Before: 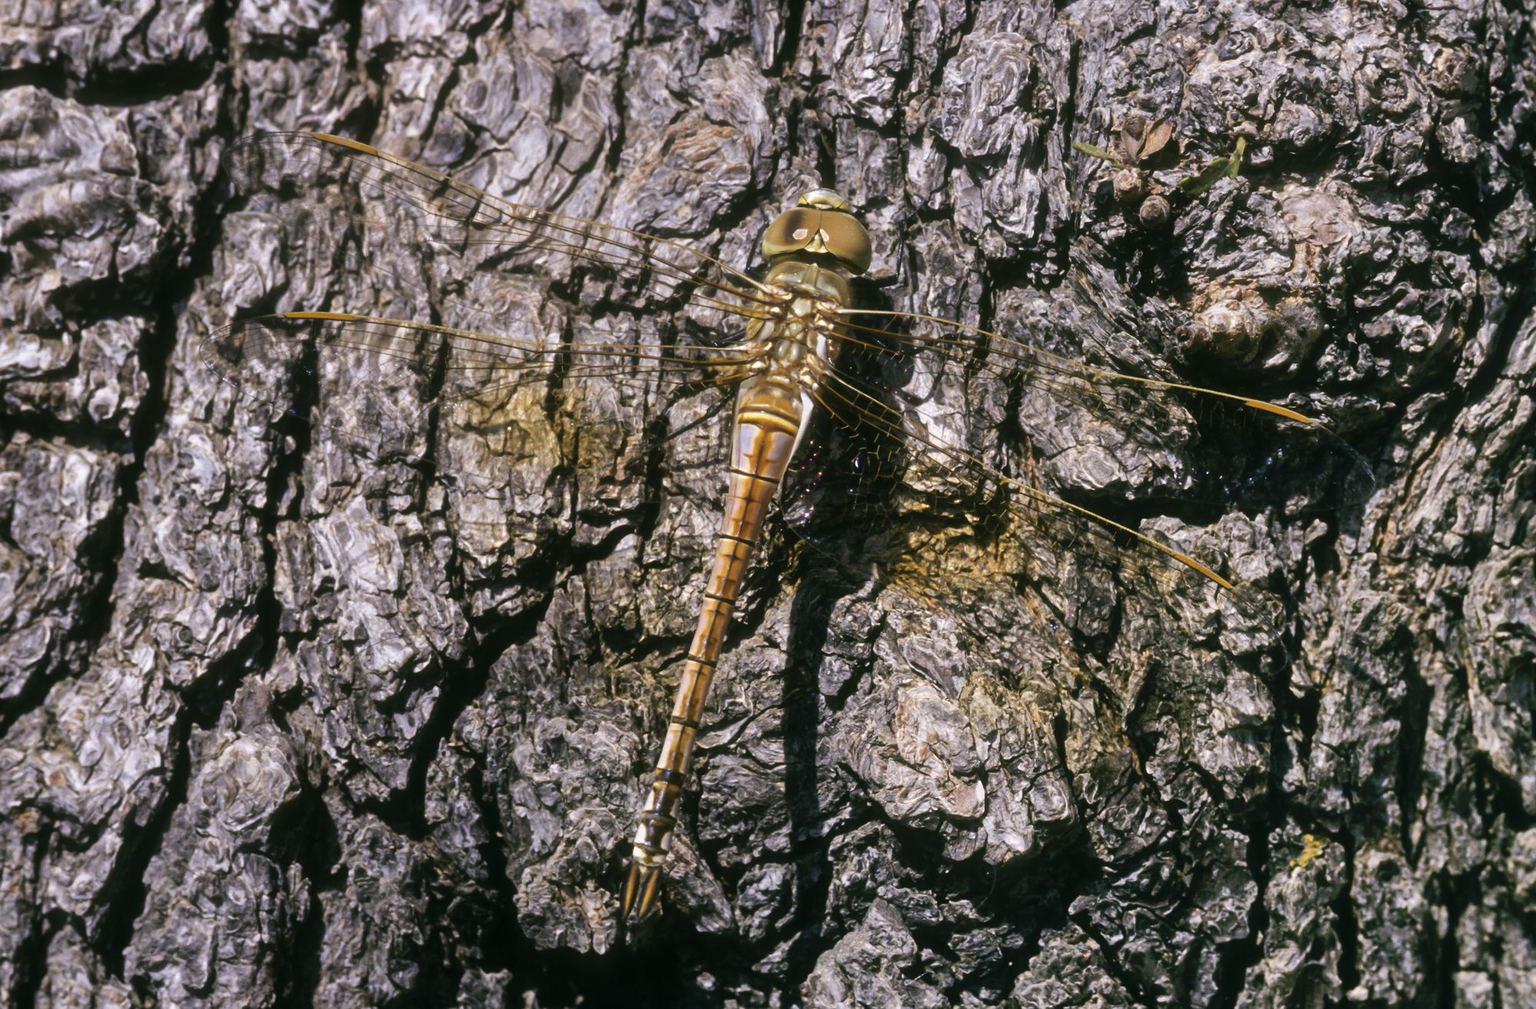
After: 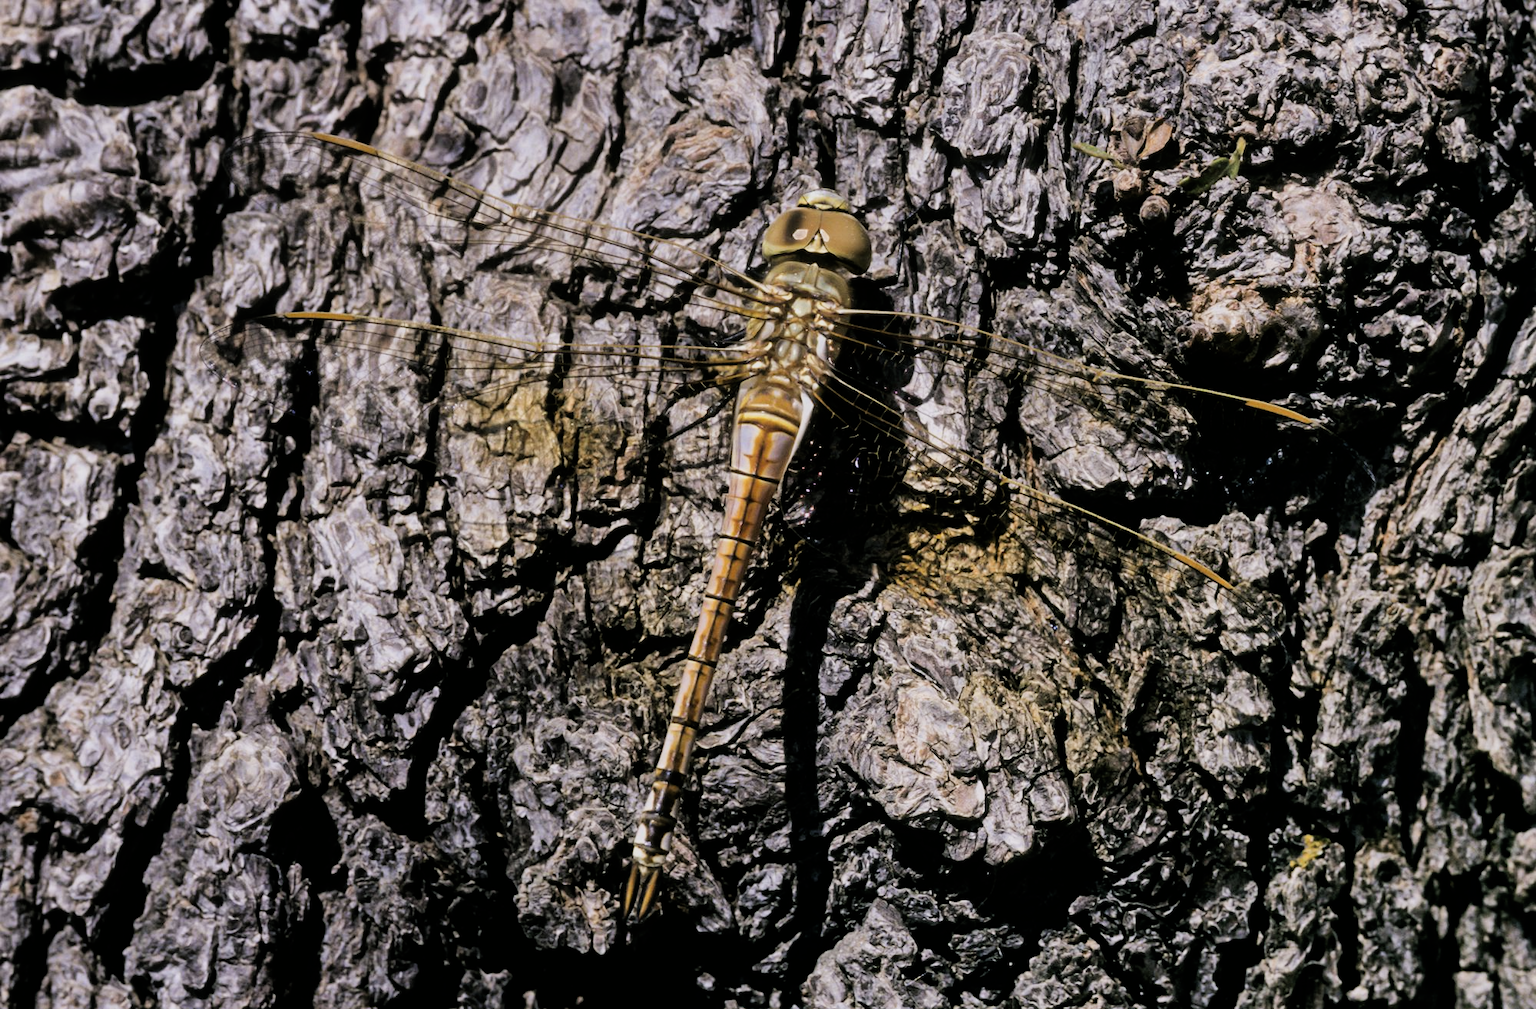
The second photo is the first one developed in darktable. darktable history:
filmic rgb: black relative exposure -5.03 EV, white relative exposure 3.98 EV, threshold 3.01 EV, hardness 2.88, contrast 1.296, highlights saturation mix -11.29%, enable highlight reconstruction true
